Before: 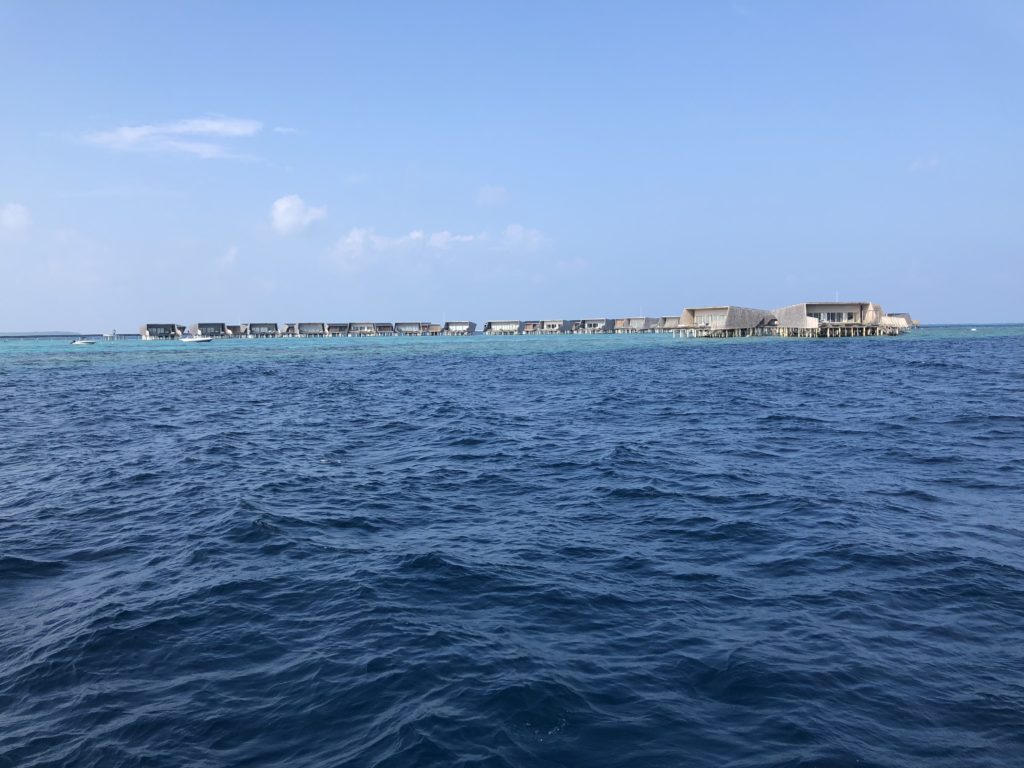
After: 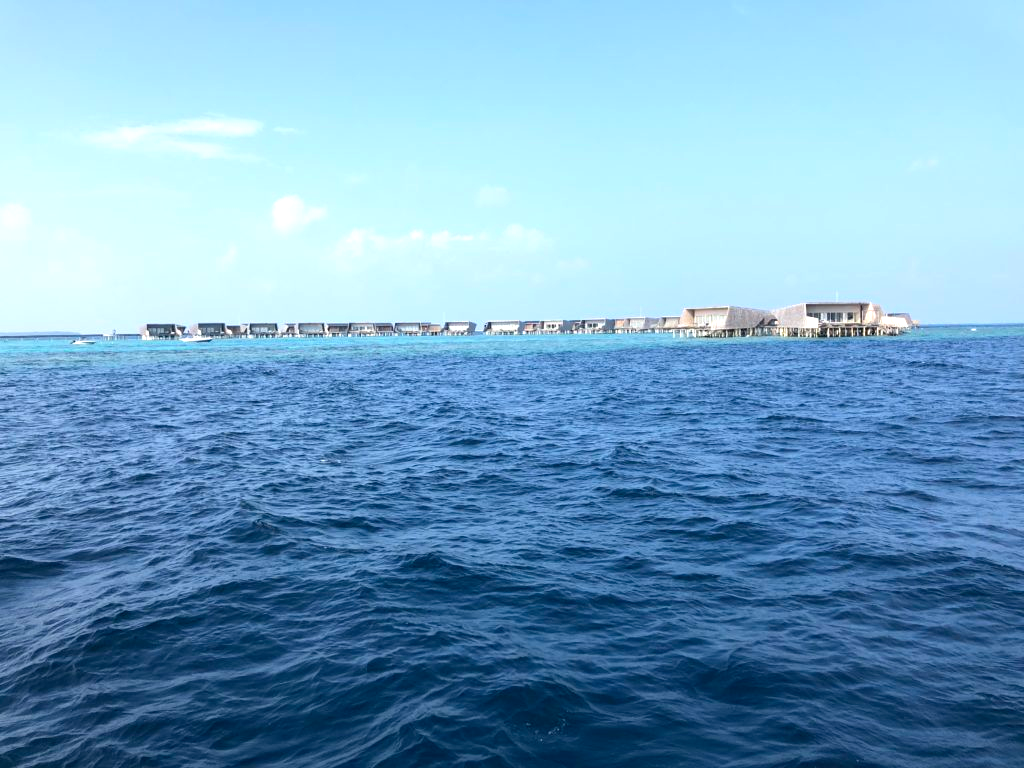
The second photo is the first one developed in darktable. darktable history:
tone equalizer: -8 EV -0.405 EV, -7 EV -0.402 EV, -6 EV -0.371 EV, -5 EV -0.2 EV, -3 EV 0.246 EV, -2 EV 0.311 EV, -1 EV 0.393 EV, +0 EV 0.406 EV
exposure: black level correction 0.002, exposure 0.296 EV, compensate highlight preservation false
